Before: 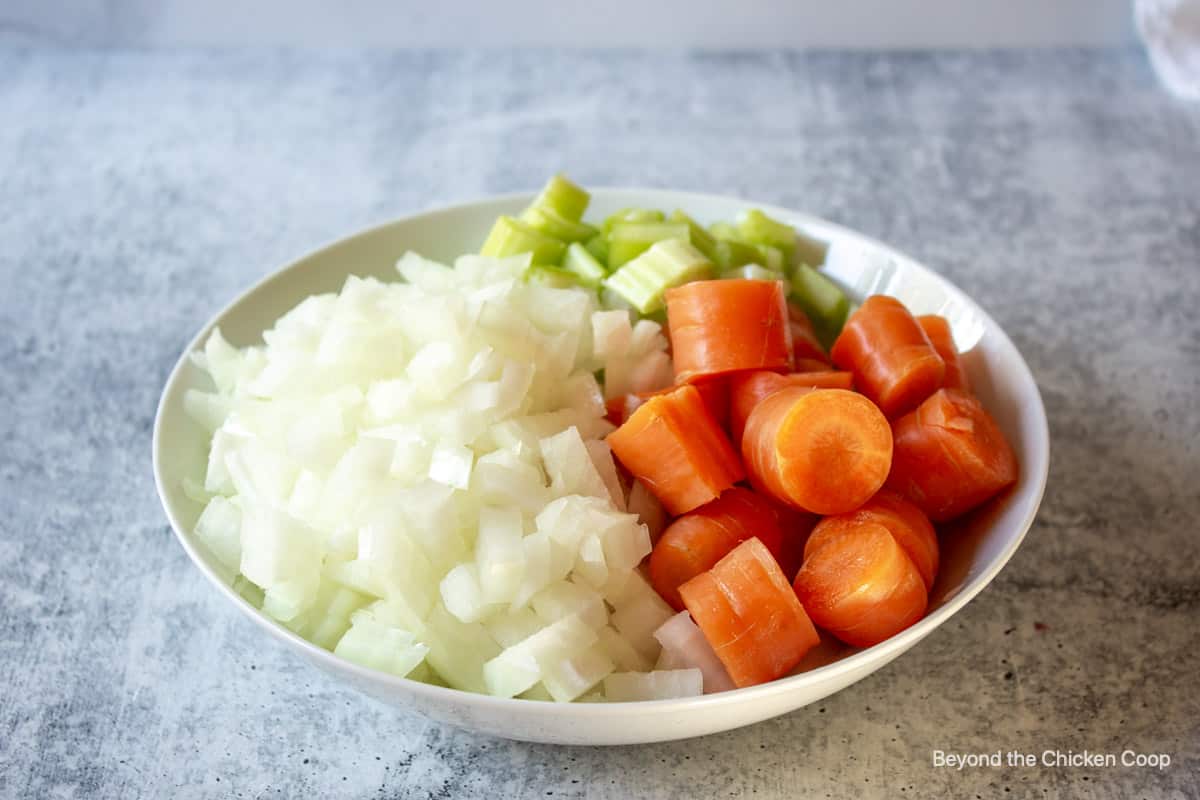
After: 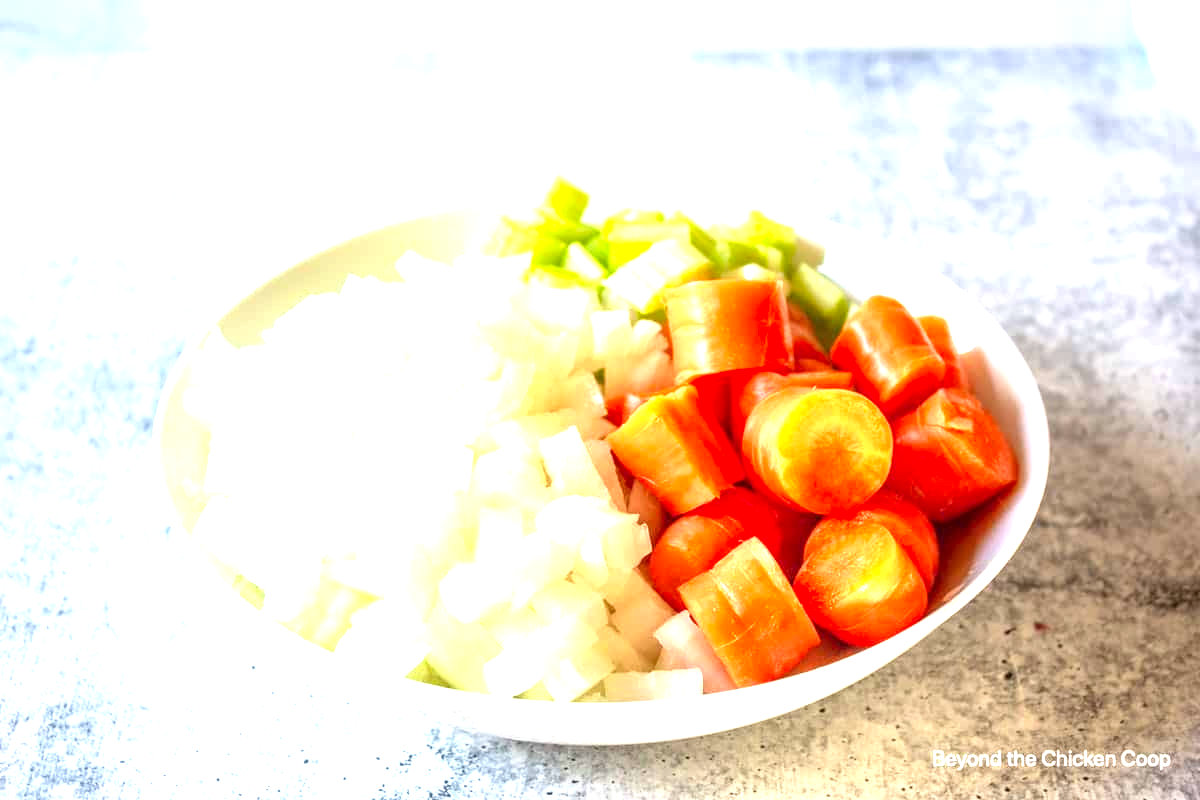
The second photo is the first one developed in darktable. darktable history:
exposure: exposure 1.497 EV, compensate highlight preservation false
local contrast: on, module defaults
contrast brightness saturation: contrast 0.034, brightness 0.065, saturation 0.133
